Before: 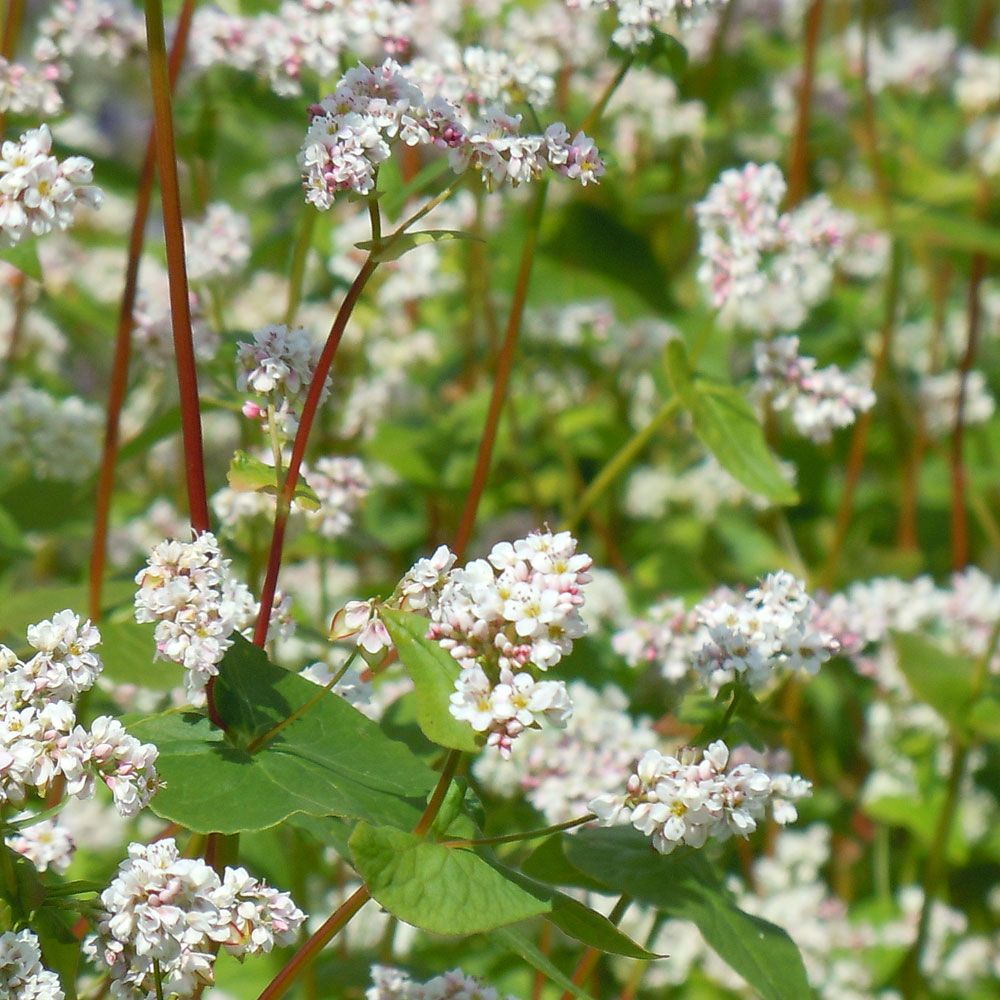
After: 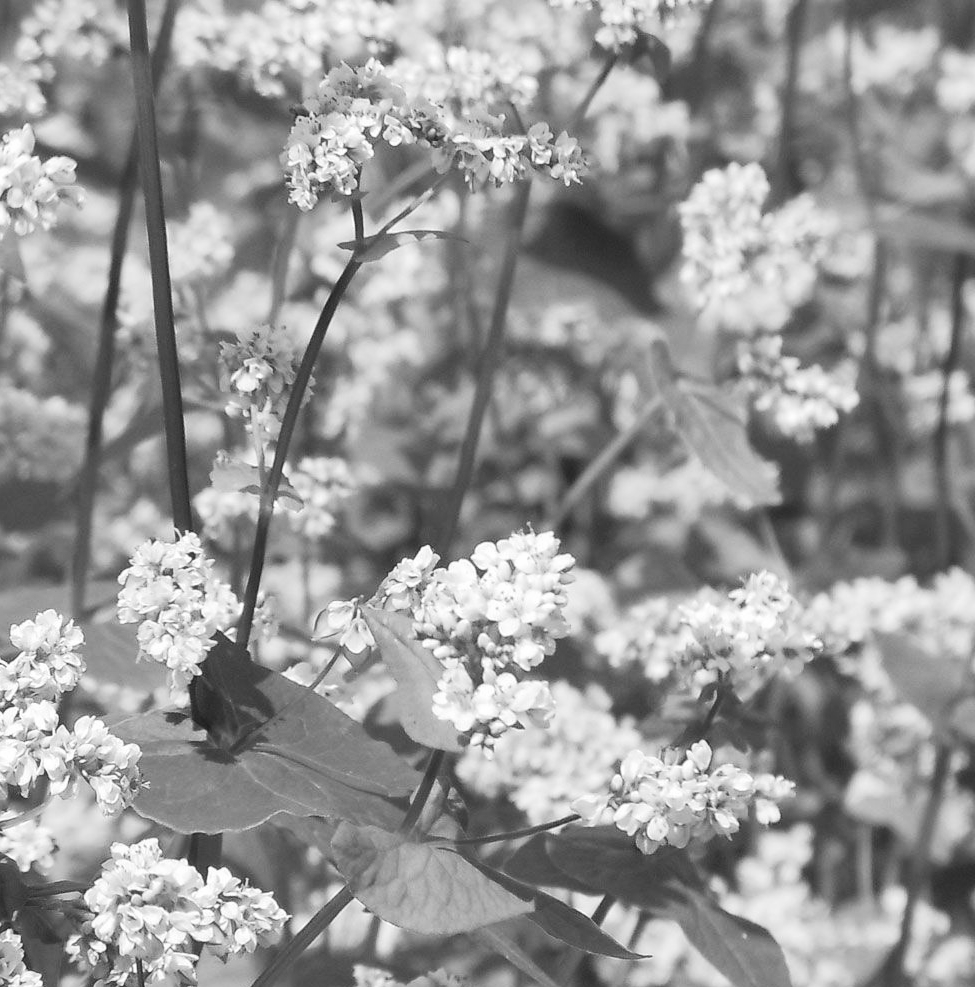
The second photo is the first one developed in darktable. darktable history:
color contrast: green-magenta contrast 0, blue-yellow contrast 0
crop and rotate: left 1.774%, right 0.633%, bottom 1.28%
tone curve: curves: ch0 [(0, 0) (0.003, 0.006) (0.011, 0.015) (0.025, 0.032) (0.044, 0.054) (0.069, 0.079) (0.1, 0.111) (0.136, 0.146) (0.177, 0.186) (0.224, 0.229) (0.277, 0.286) (0.335, 0.348) (0.399, 0.426) (0.468, 0.514) (0.543, 0.609) (0.623, 0.706) (0.709, 0.789) (0.801, 0.862) (0.898, 0.926) (1, 1)], preserve colors none
